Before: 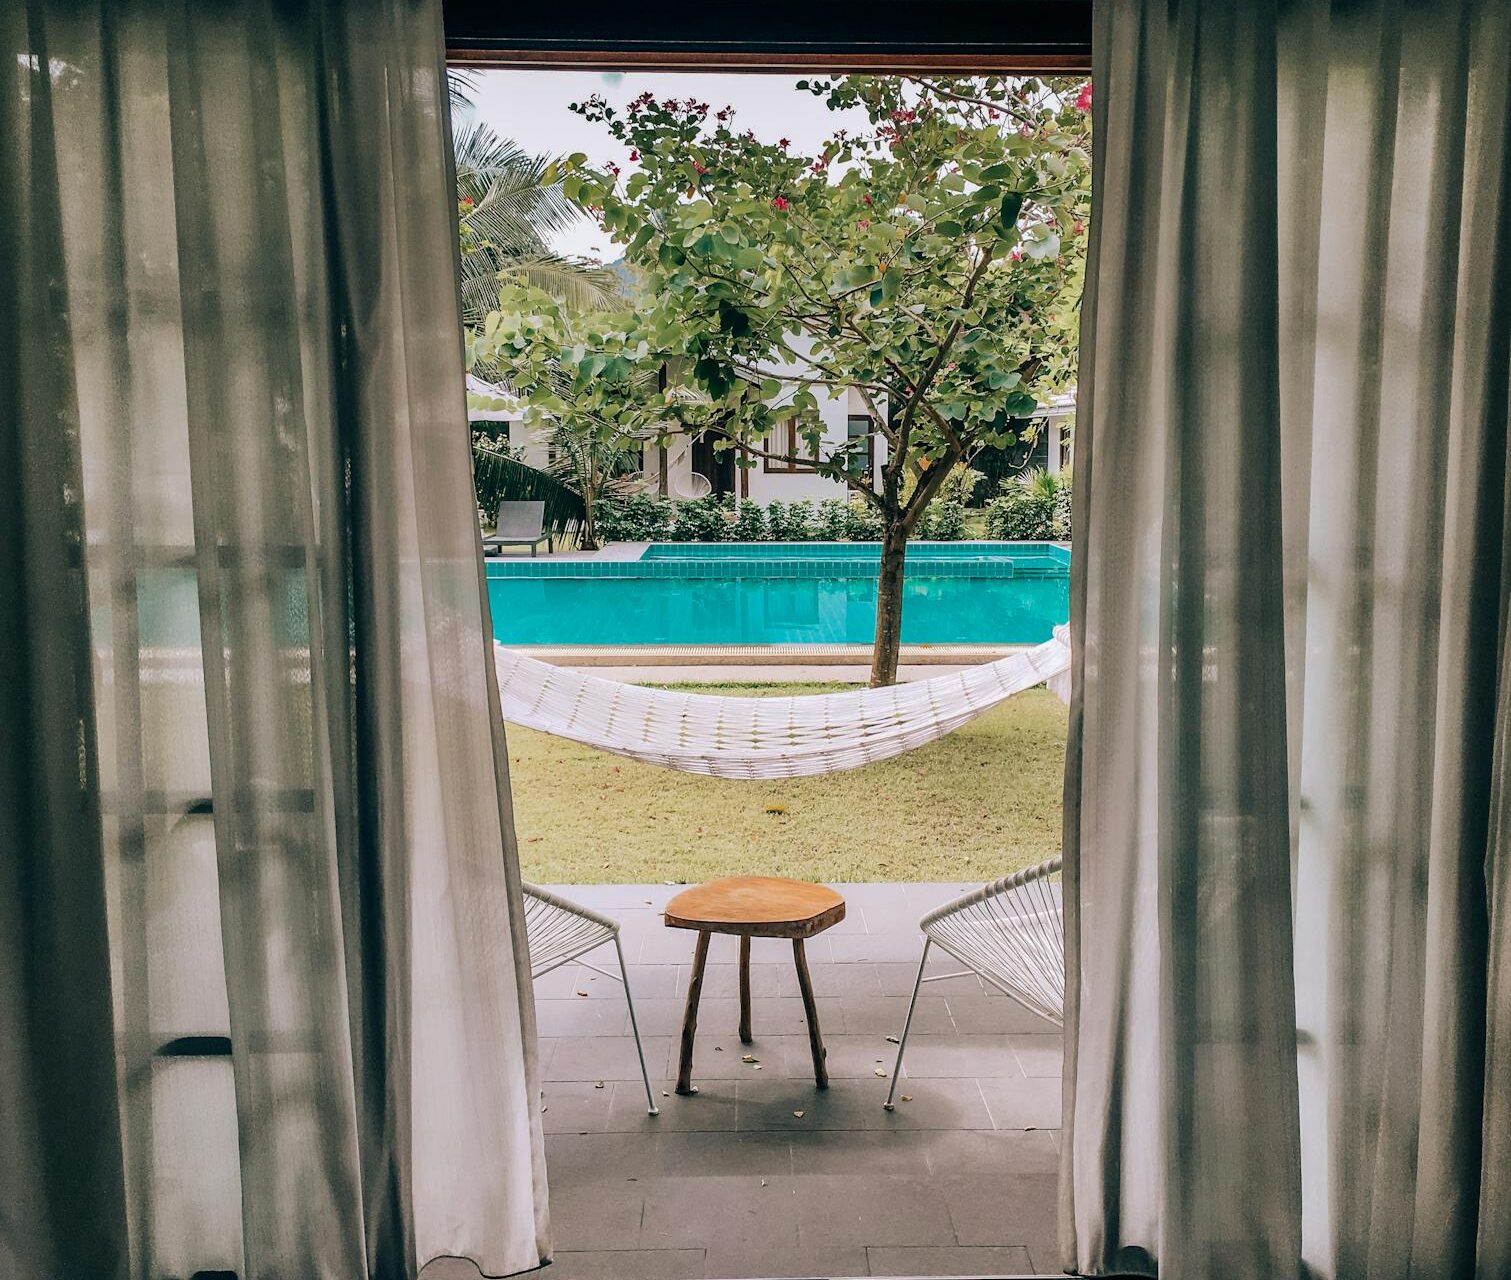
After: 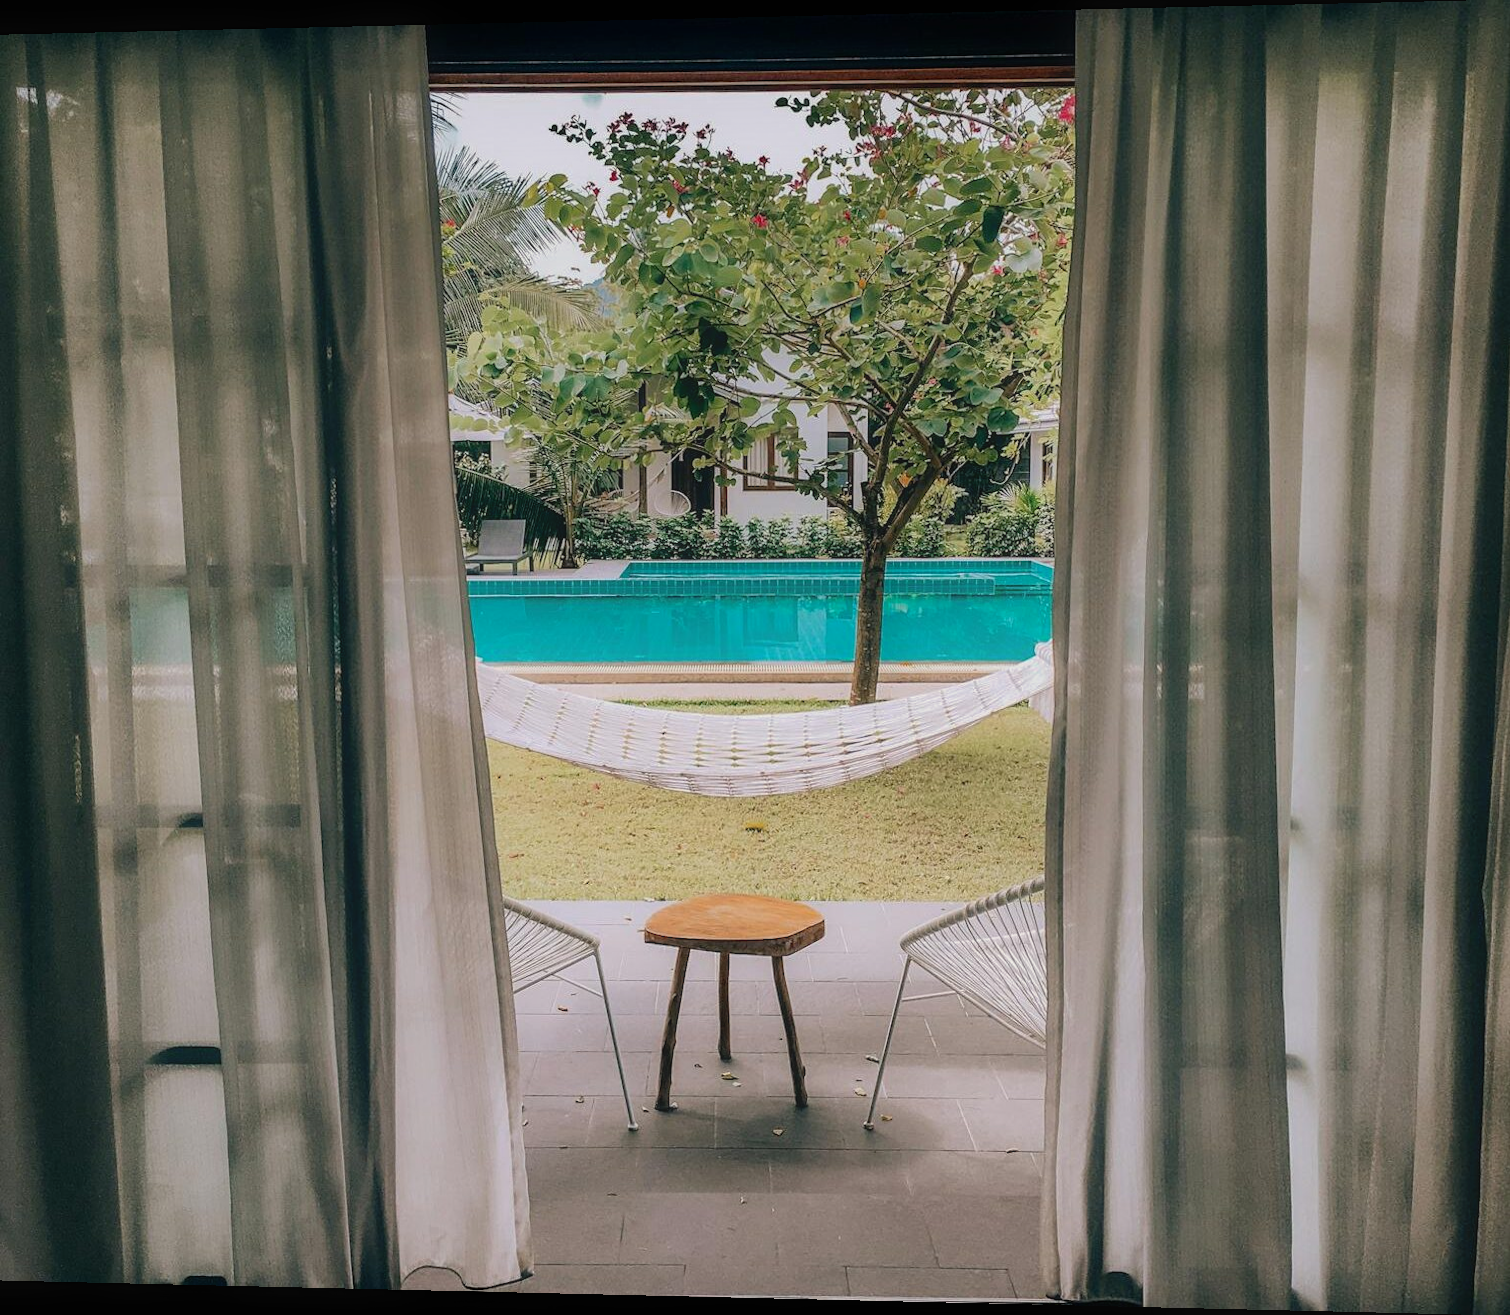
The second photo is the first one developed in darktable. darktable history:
exposure: exposure -0.153 EV, compensate highlight preservation false
split-toning: shadows › saturation 0.61, highlights › saturation 0.58, balance -28.74, compress 87.36%
rotate and perspective: lens shift (horizontal) -0.055, automatic cropping off
contrast equalizer: y [[0.5, 0.486, 0.447, 0.446, 0.489, 0.5], [0.5 ×6], [0.5 ×6], [0 ×6], [0 ×6]]
